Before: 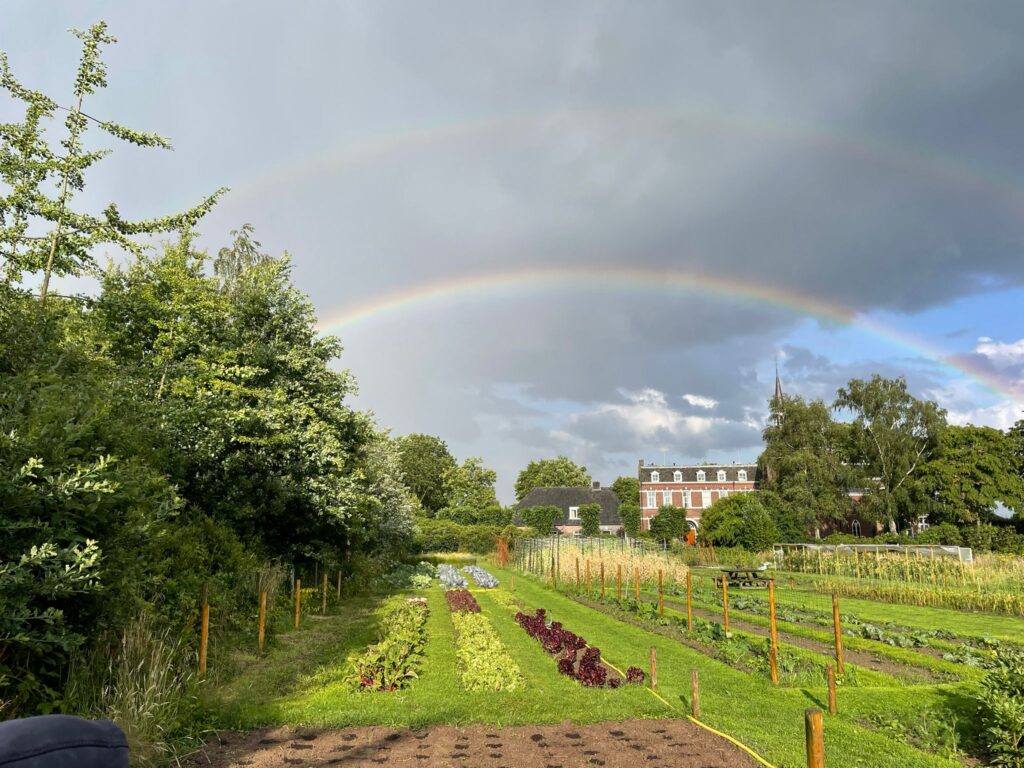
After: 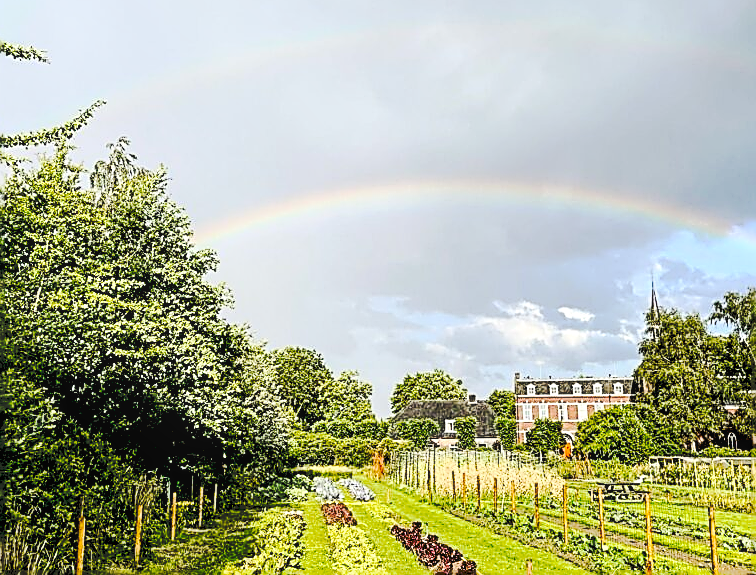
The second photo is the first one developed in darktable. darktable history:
sharpen: amount 1.872
local contrast: on, module defaults
exposure: black level correction 0.026, exposure 0.181 EV, compensate highlight preservation false
tone curve: curves: ch0 [(0, 0) (0.003, 0.108) (0.011, 0.112) (0.025, 0.117) (0.044, 0.126) (0.069, 0.133) (0.1, 0.146) (0.136, 0.158) (0.177, 0.178) (0.224, 0.212) (0.277, 0.256) (0.335, 0.331) (0.399, 0.423) (0.468, 0.538) (0.543, 0.641) (0.623, 0.721) (0.709, 0.792) (0.801, 0.845) (0.898, 0.917) (1, 1)], preserve colors none
crop and rotate: left 12.131%, top 11.435%, right 13.978%, bottom 13.679%
base curve: curves: ch0 [(0, 0) (0.036, 0.025) (0.121, 0.166) (0.206, 0.329) (0.605, 0.79) (1, 1)]
